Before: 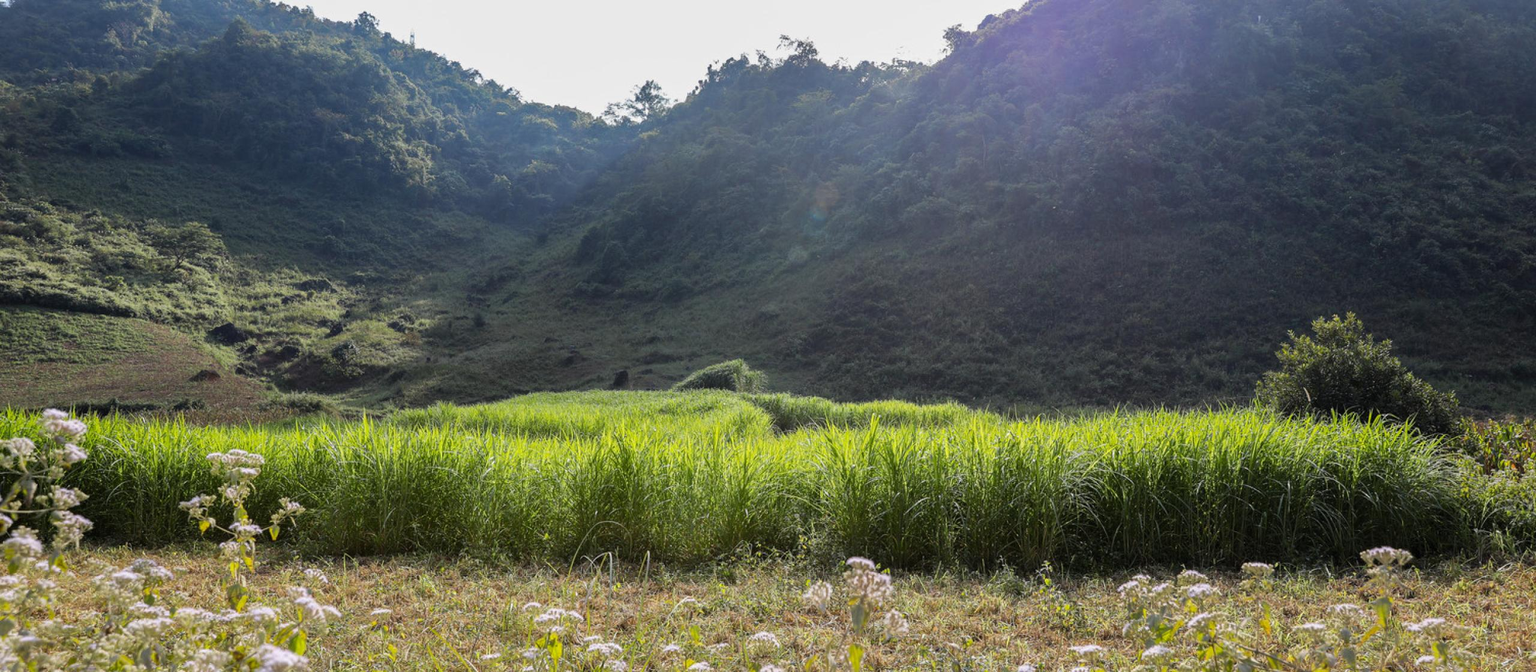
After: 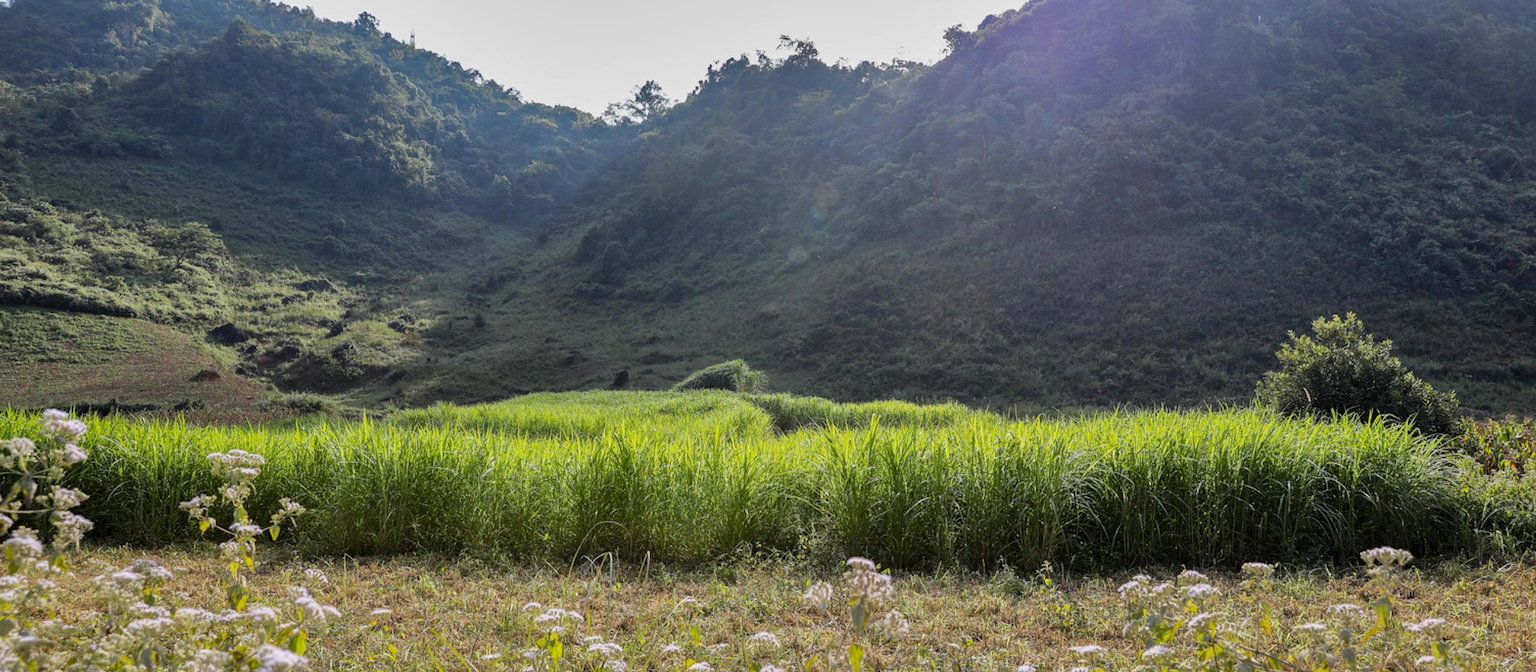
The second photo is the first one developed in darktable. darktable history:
exposure: black level correction 0.002, exposure -0.1 EV, compensate highlight preservation false
shadows and highlights: low approximation 0.01, soften with gaussian
